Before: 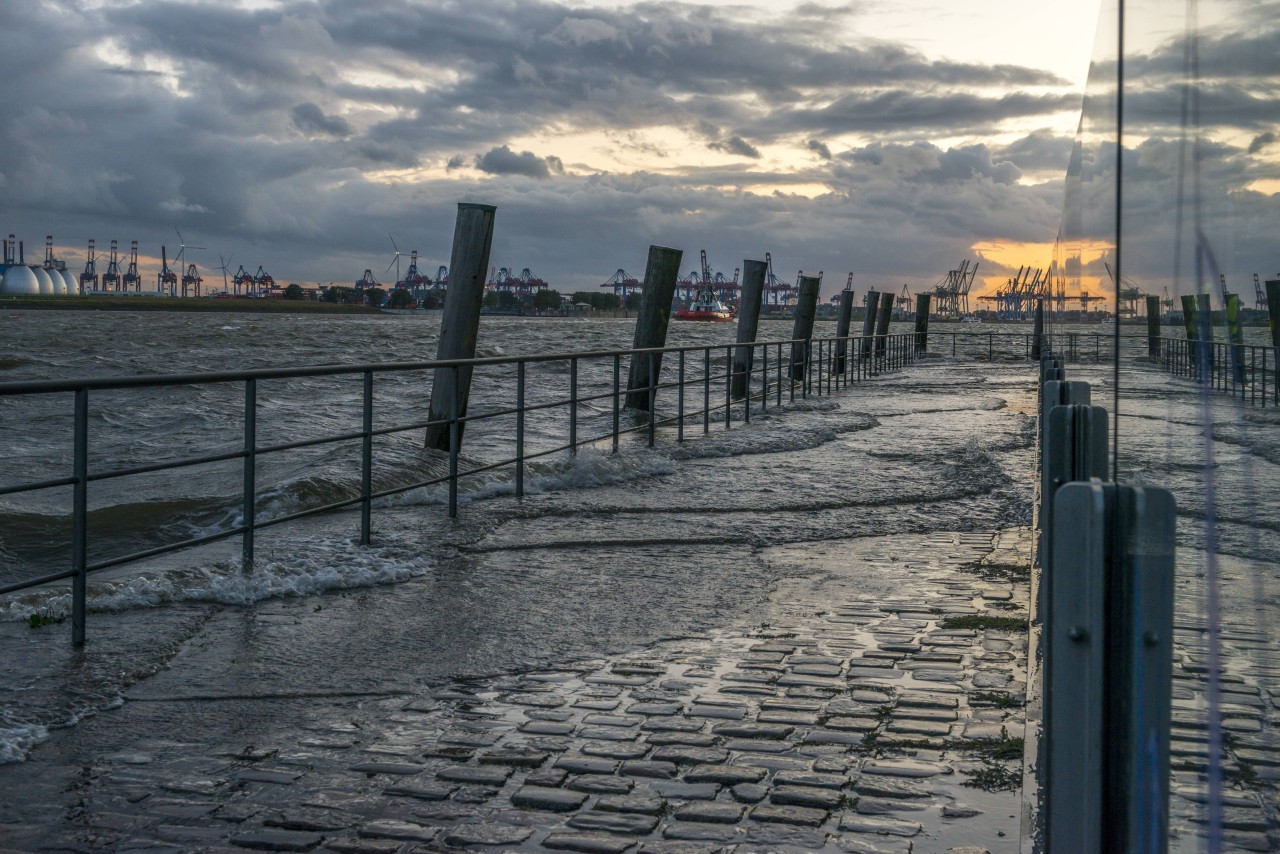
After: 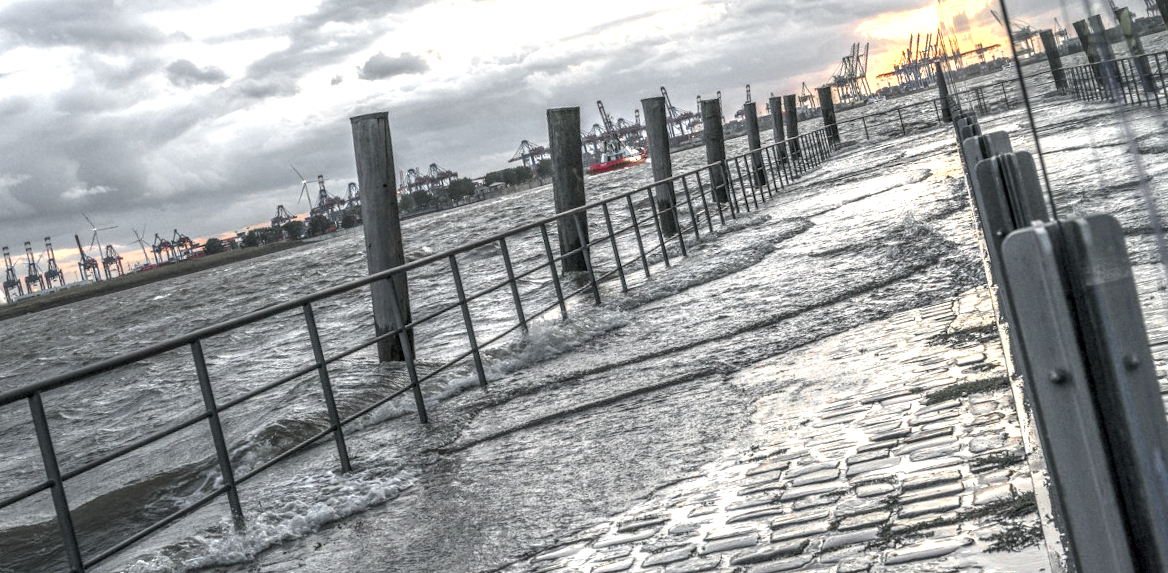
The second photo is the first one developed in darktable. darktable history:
local contrast: on, module defaults
color zones: curves: ch1 [(0, 0.638) (0.193, 0.442) (0.286, 0.15) (0.429, 0.14) (0.571, 0.142) (0.714, 0.154) (0.857, 0.175) (1, 0.638)]
rotate and perspective: rotation -14.8°, crop left 0.1, crop right 0.903, crop top 0.25, crop bottom 0.748
exposure: black level correction 0, exposure 1.625 EV, compensate exposure bias true, compensate highlight preservation false
